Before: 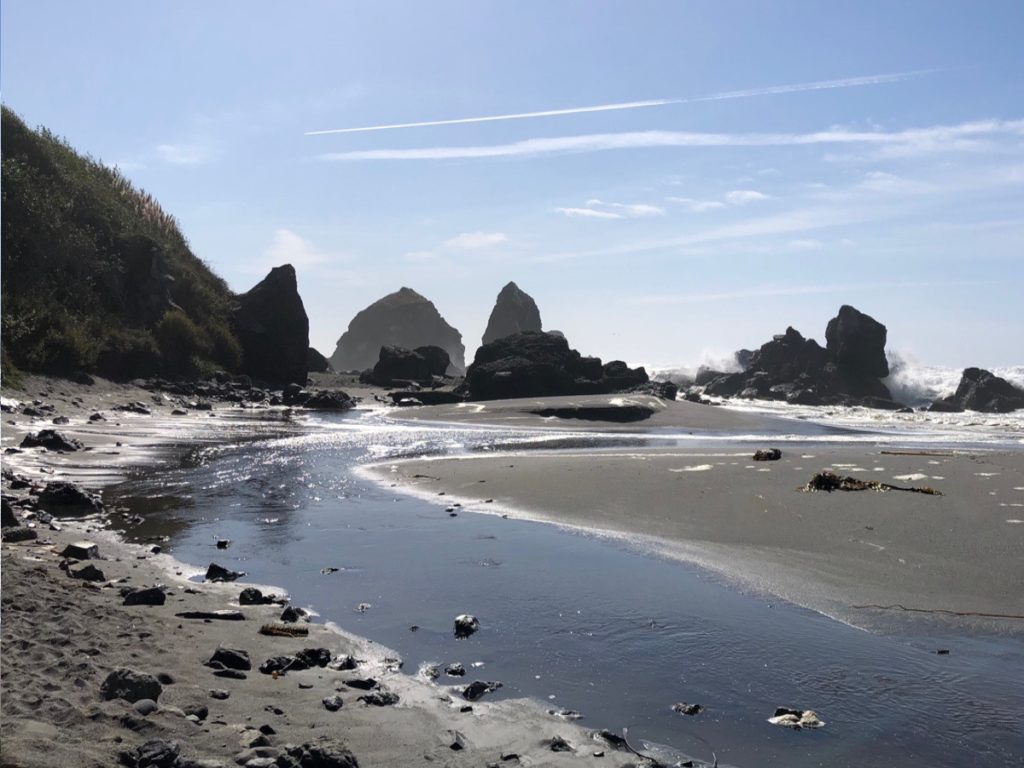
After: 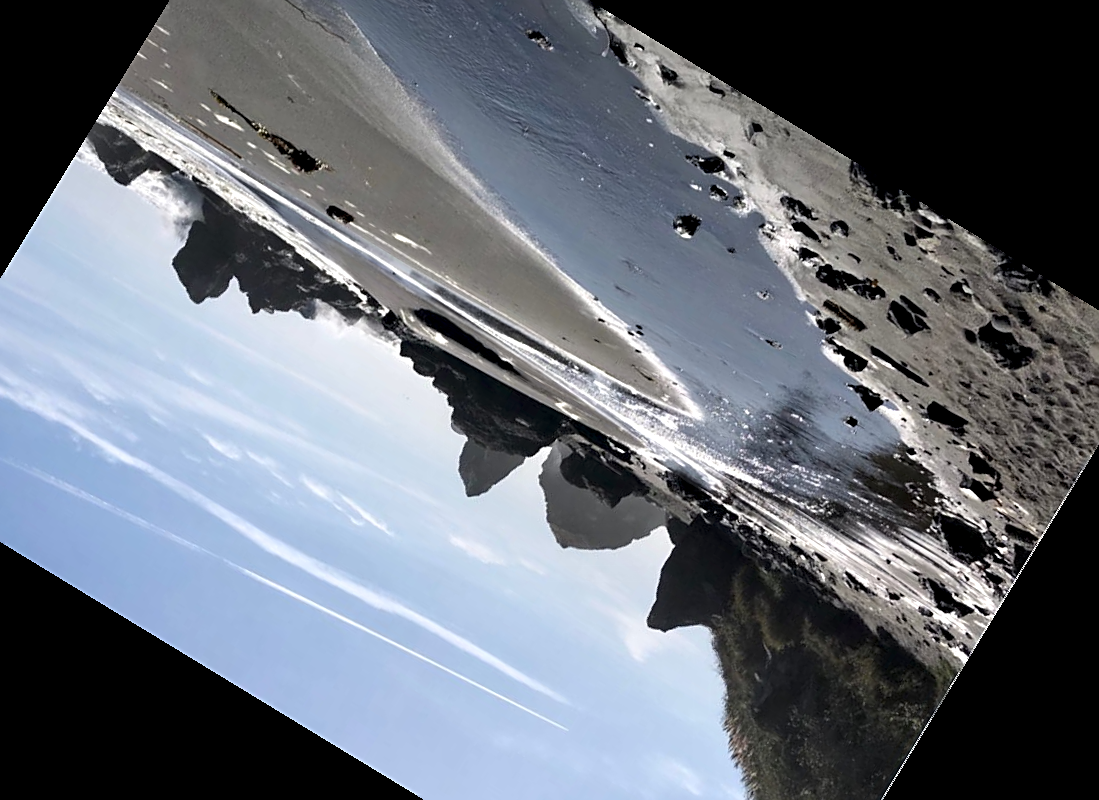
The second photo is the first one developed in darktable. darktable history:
sharpen: on, module defaults
contrast equalizer: y [[0.513, 0.565, 0.608, 0.562, 0.512, 0.5], [0.5 ×6], [0.5, 0.5, 0.5, 0.528, 0.598, 0.658], [0 ×6], [0 ×6]]
crop and rotate: angle 148.68°, left 9.111%, top 15.603%, right 4.588%, bottom 17.041%
